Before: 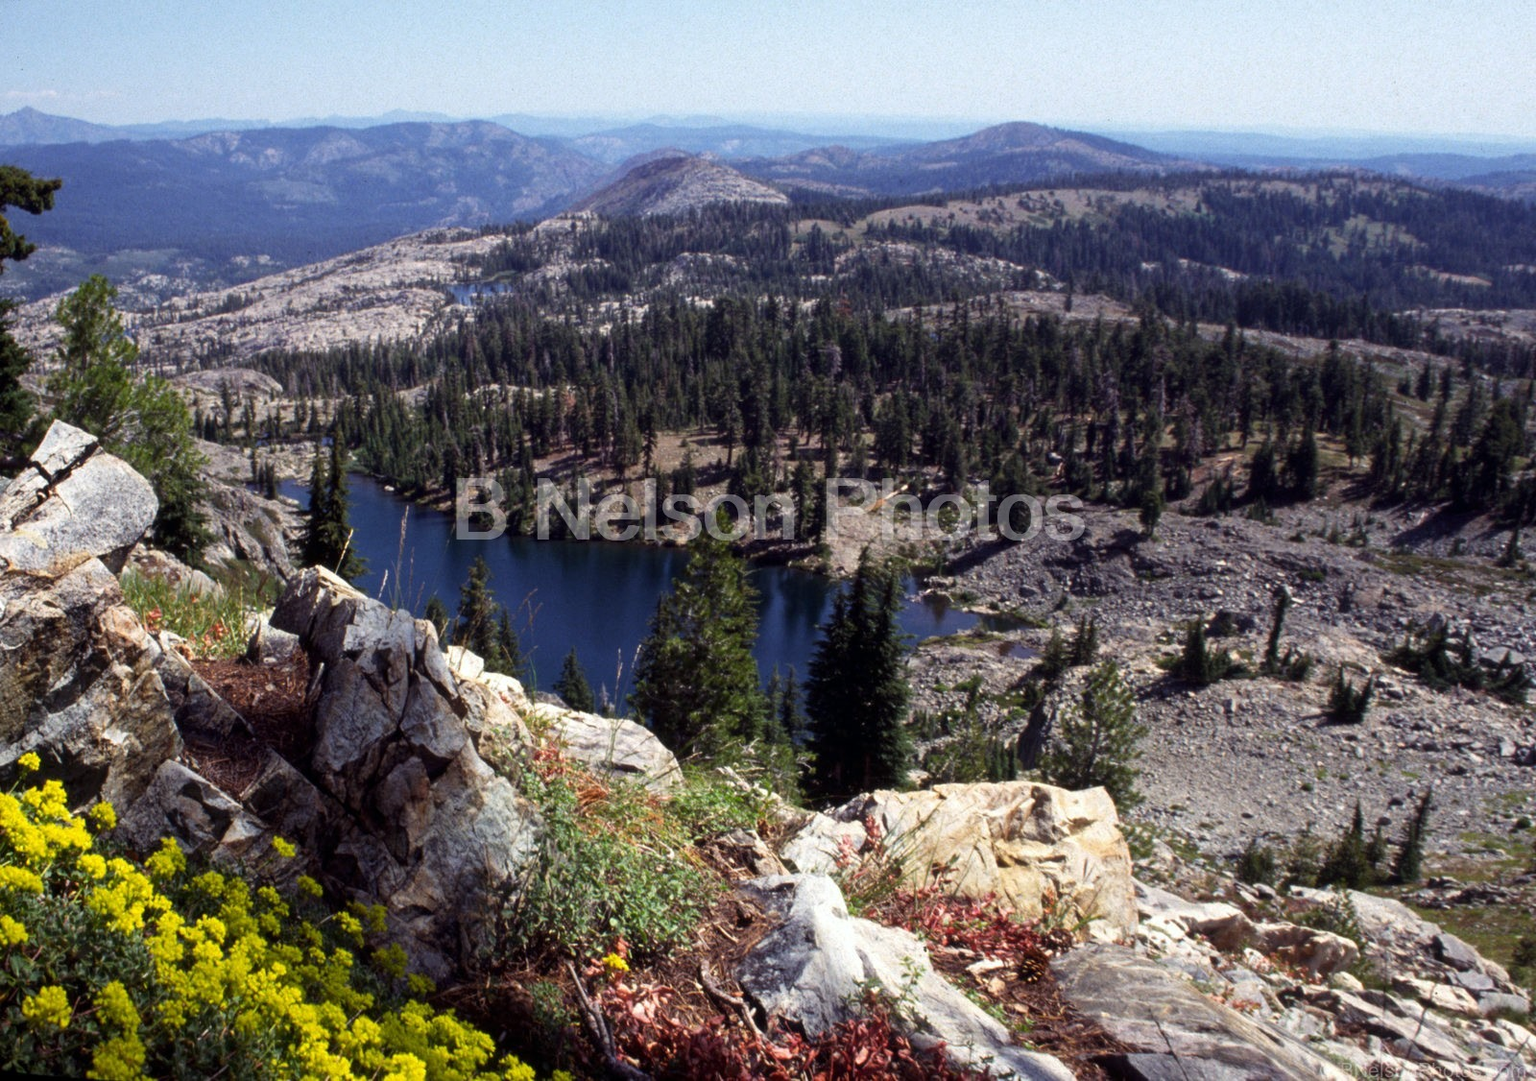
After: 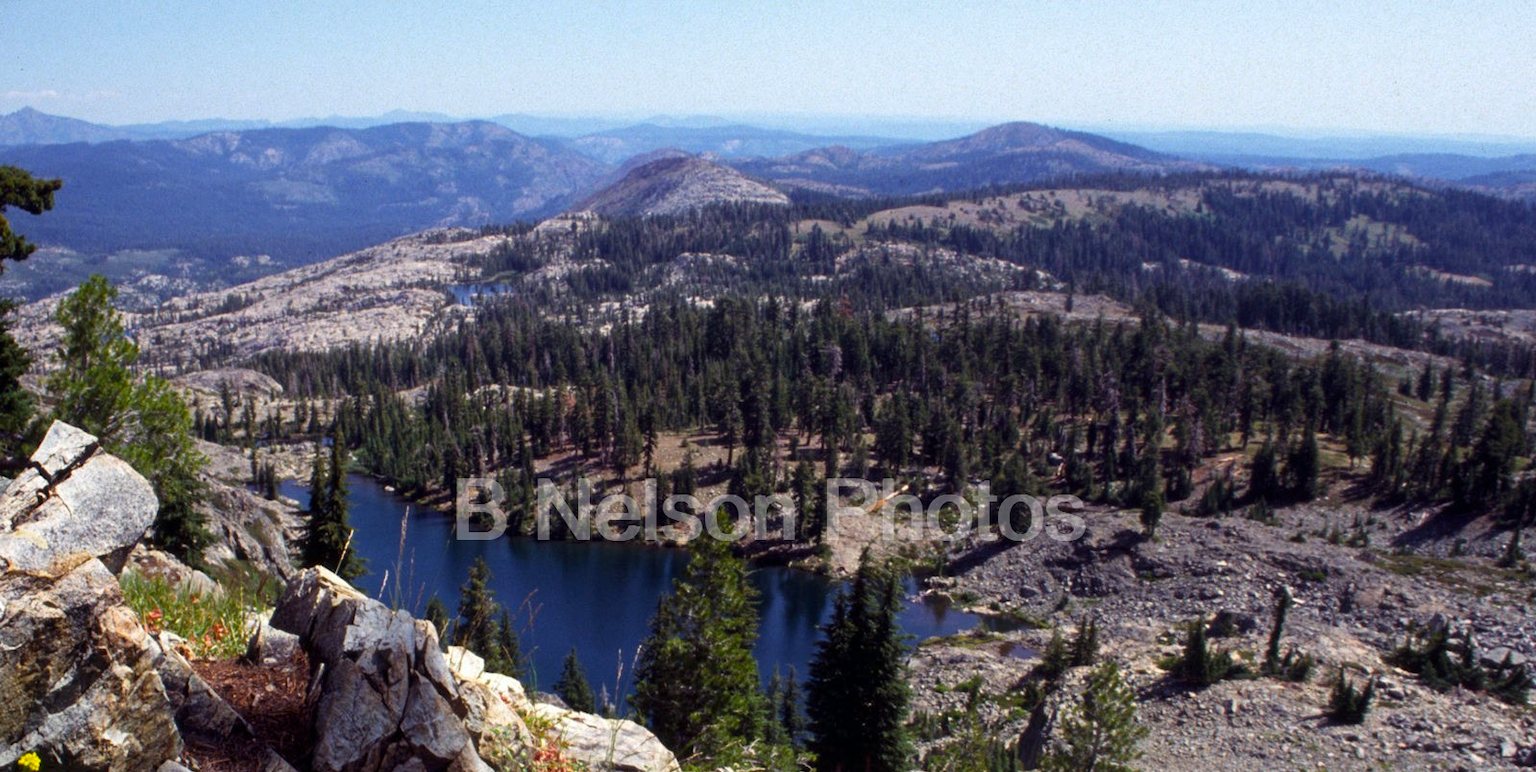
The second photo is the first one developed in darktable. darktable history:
color balance rgb: shadows lift › hue 87.04°, perceptual saturation grading › global saturation 25.077%
crop: right 0%, bottom 28.575%
